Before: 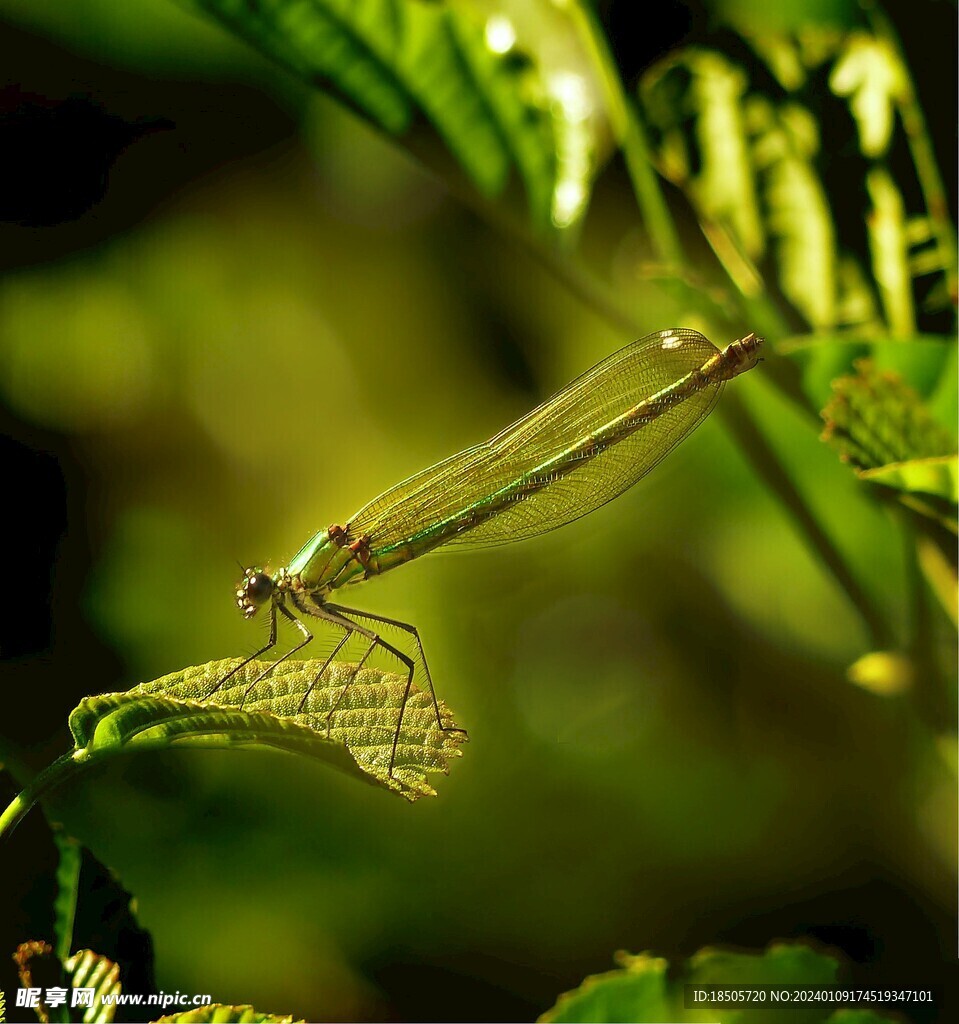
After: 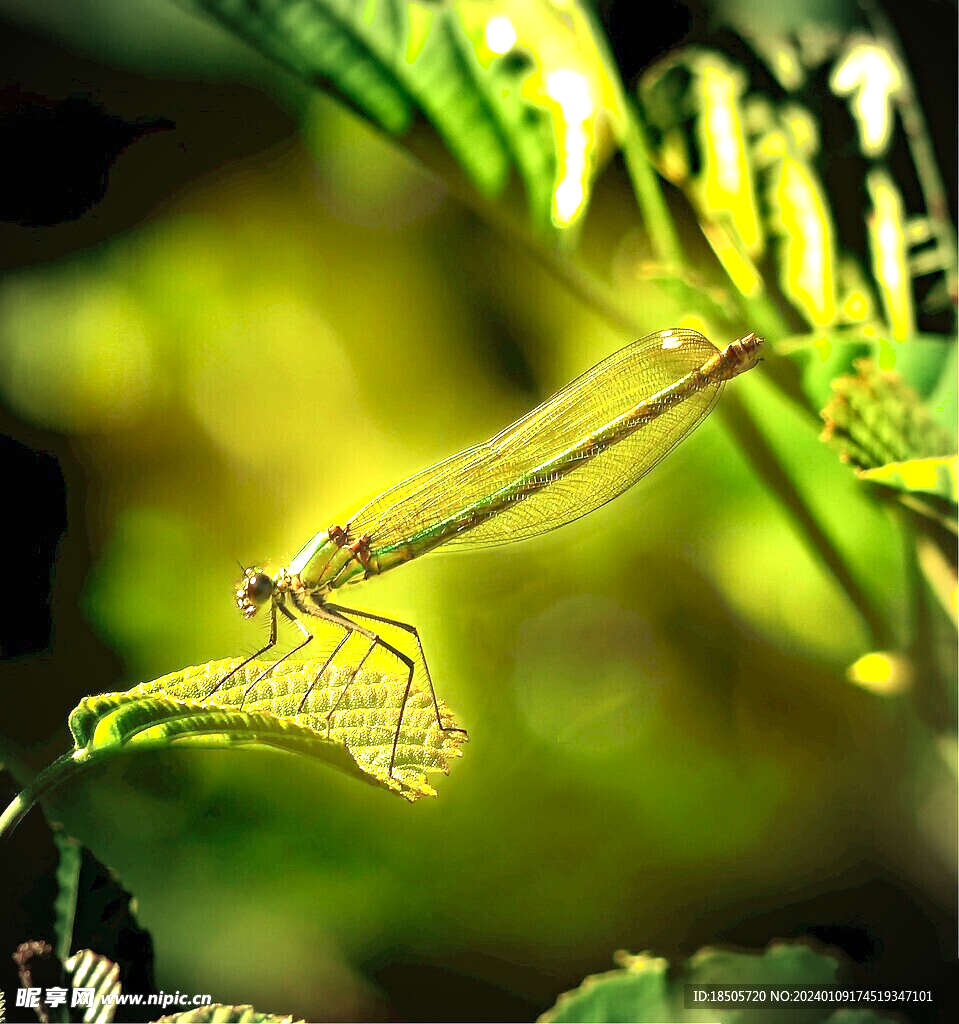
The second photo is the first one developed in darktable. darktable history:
exposure: black level correction 0, exposure 1.471 EV, compensate exposure bias true, compensate highlight preservation false
shadows and highlights: shadows 1.51, highlights 41.11
haze removal: compatibility mode true, adaptive false
vignetting: brightness -0.673
